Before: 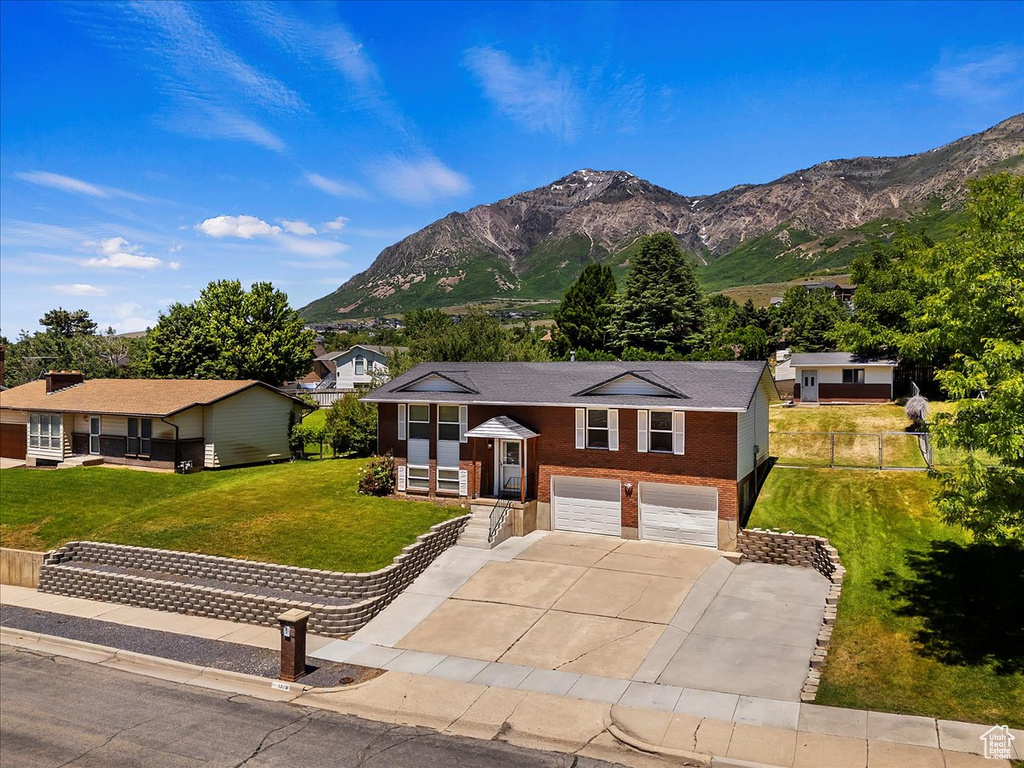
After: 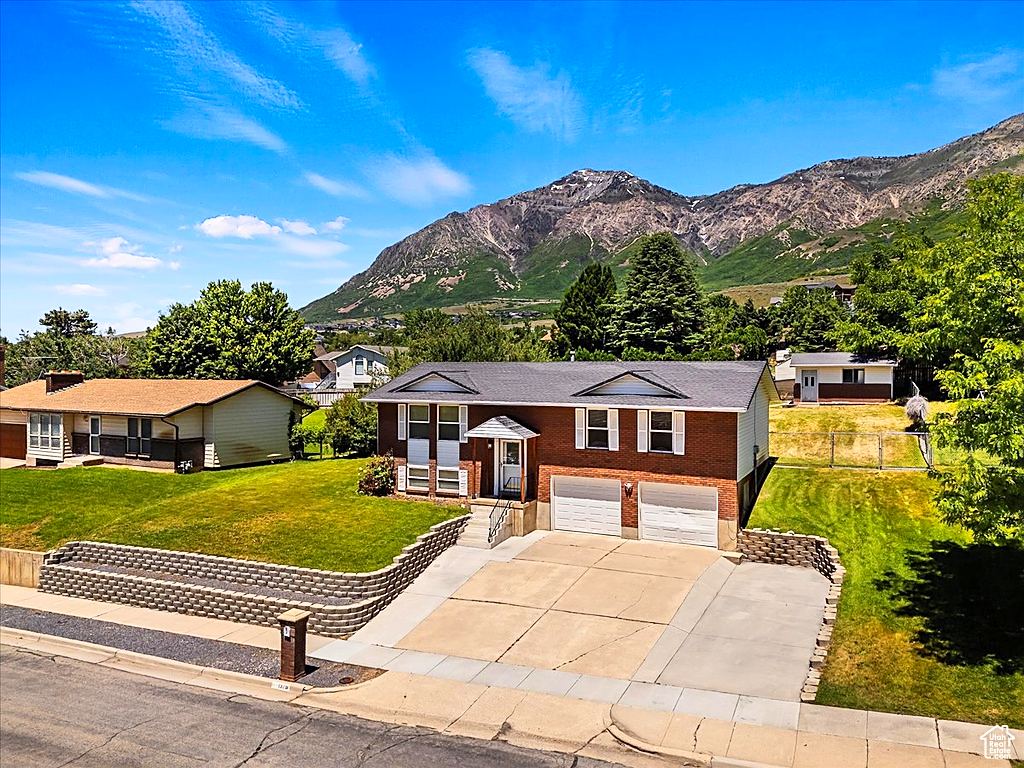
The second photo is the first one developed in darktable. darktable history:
contrast brightness saturation: contrast 0.196, brightness 0.162, saturation 0.222
sharpen: on, module defaults
